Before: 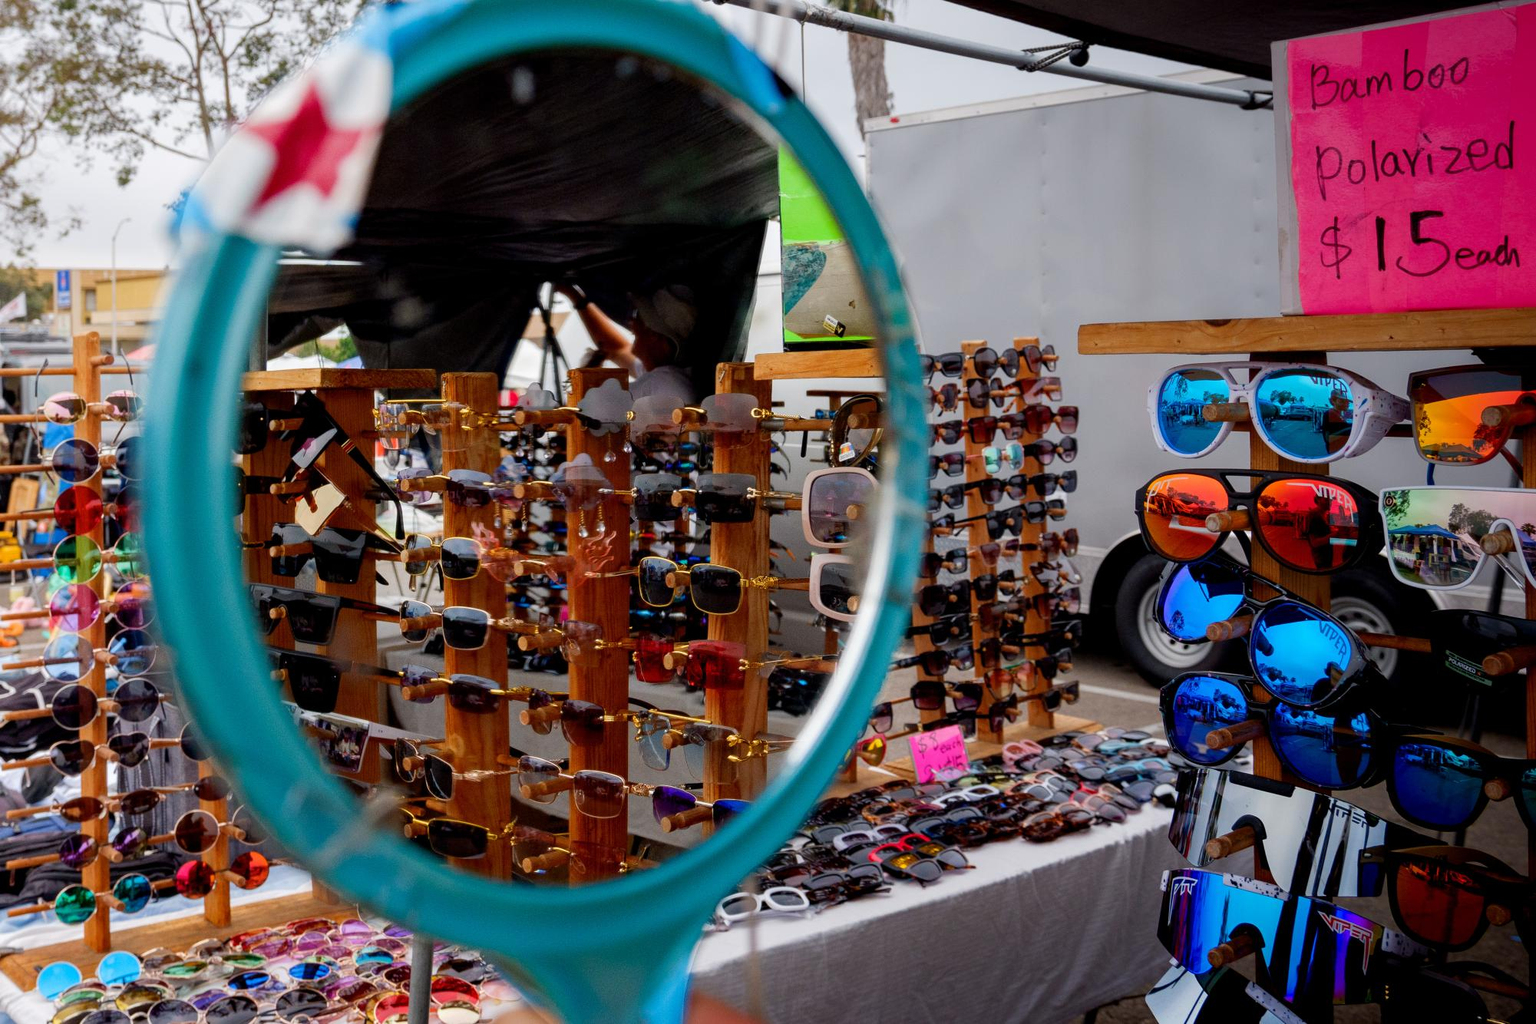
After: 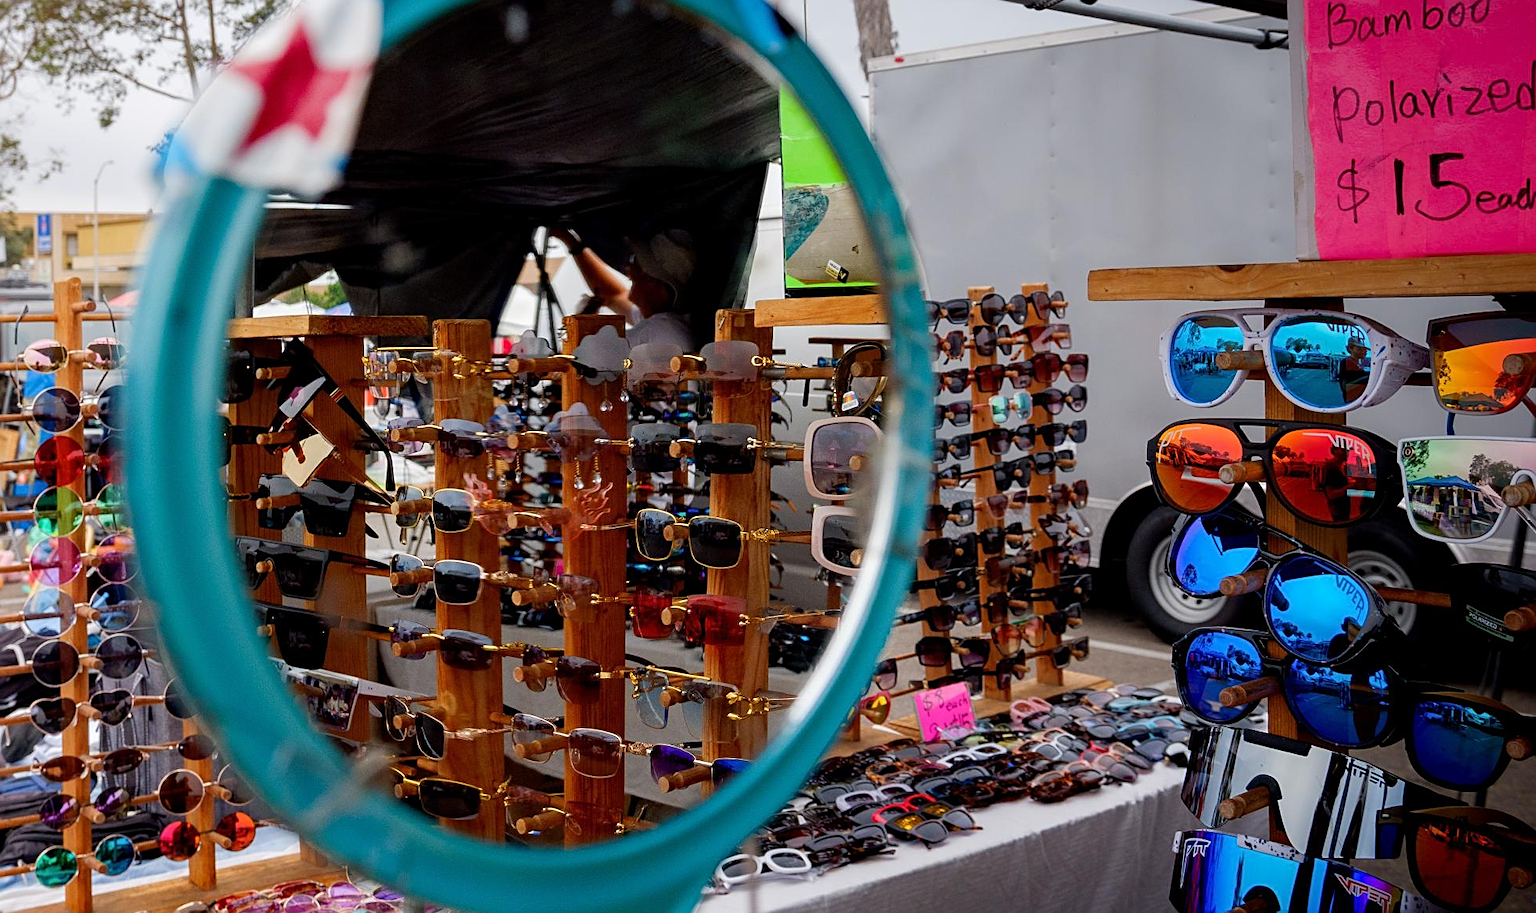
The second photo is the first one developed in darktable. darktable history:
crop: left 1.388%, top 6.102%, right 1.392%, bottom 7.135%
sharpen: amount 0.5
